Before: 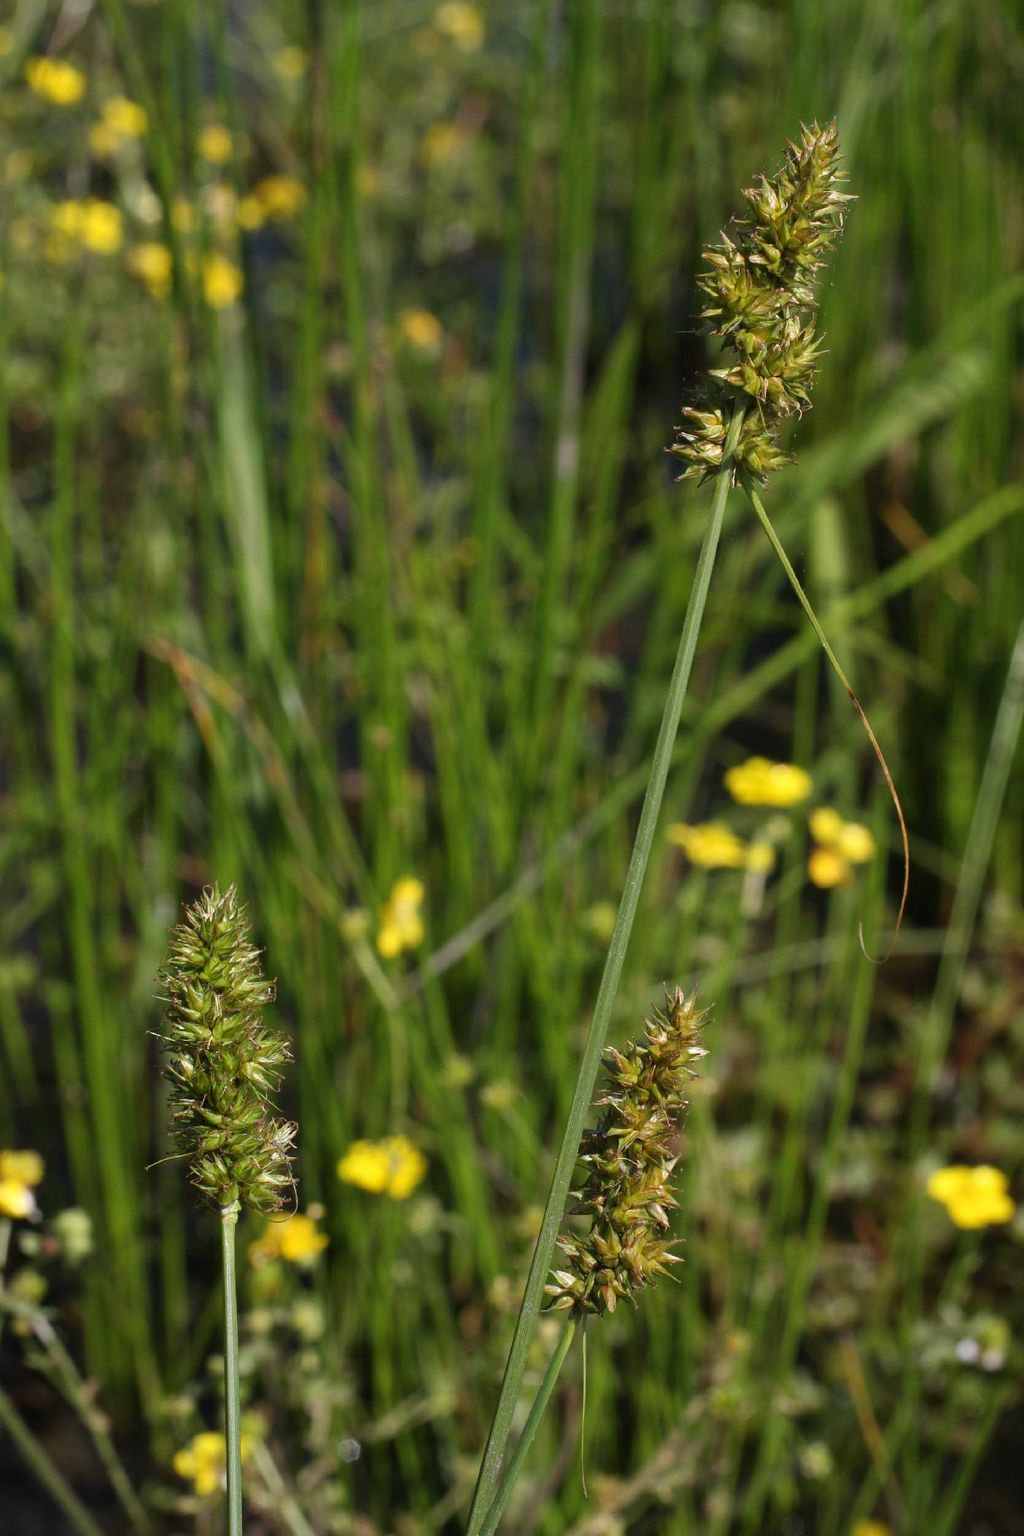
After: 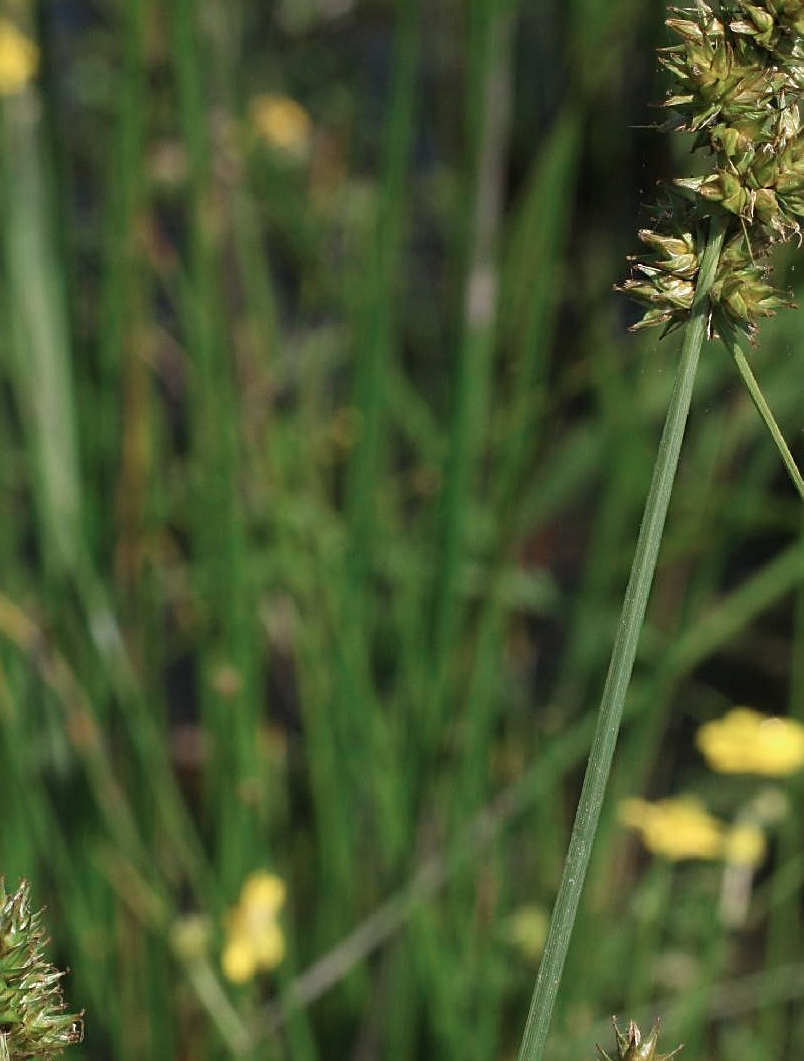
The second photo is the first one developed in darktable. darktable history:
contrast brightness saturation: saturation -0.052
sharpen: on, module defaults
crop: left 21.056%, top 15.583%, right 21.478%, bottom 33.862%
color zones: curves: ch0 [(0, 0.5) (0.125, 0.4) (0.25, 0.5) (0.375, 0.4) (0.5, 0.4) (0.625, 0.6) (0.75, 0.6) (0.875, 0.5)]; ch1 [(0, 0.4) (0.125, 0.5) (0.25, 0.4) (0.375, 0.4) (0.5, 0.4) (0.625, 0.4) (0.75, 0.5) (0.875, 0.4)]; ch2 [(0, 0.6) (0.125, 0.5) (0.25, 0.5) (0.375, 0.6) (0.5, 0.6) (0.625, 0.5) (0.75, 0.5) (0.875, 0.5)]
